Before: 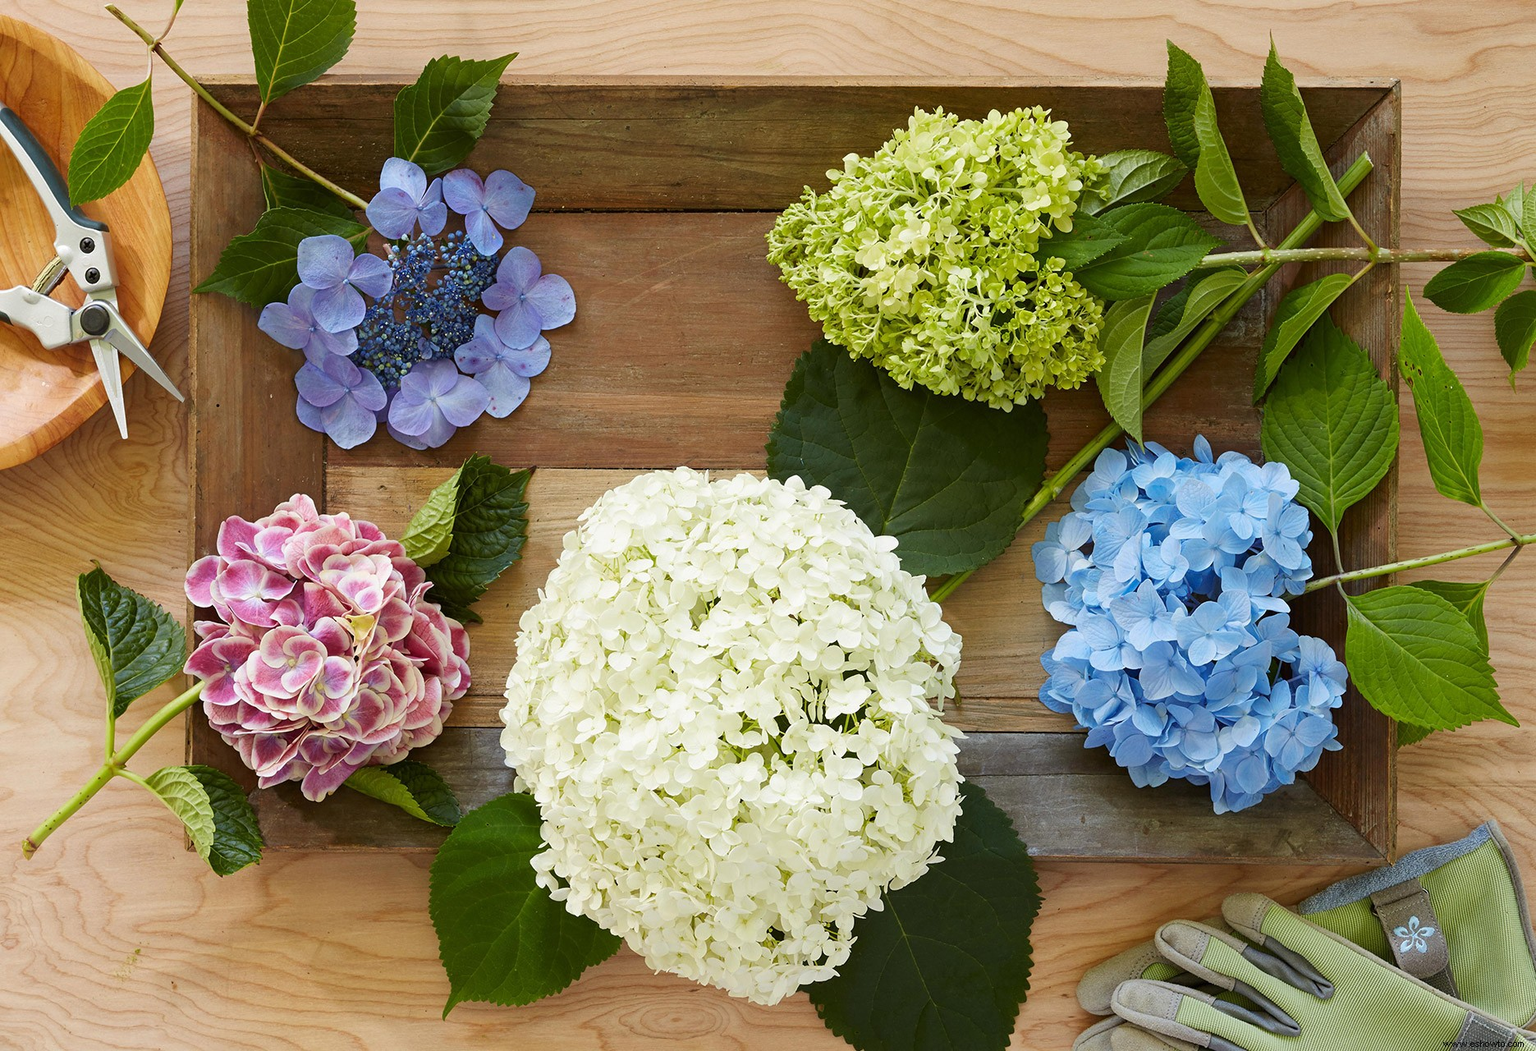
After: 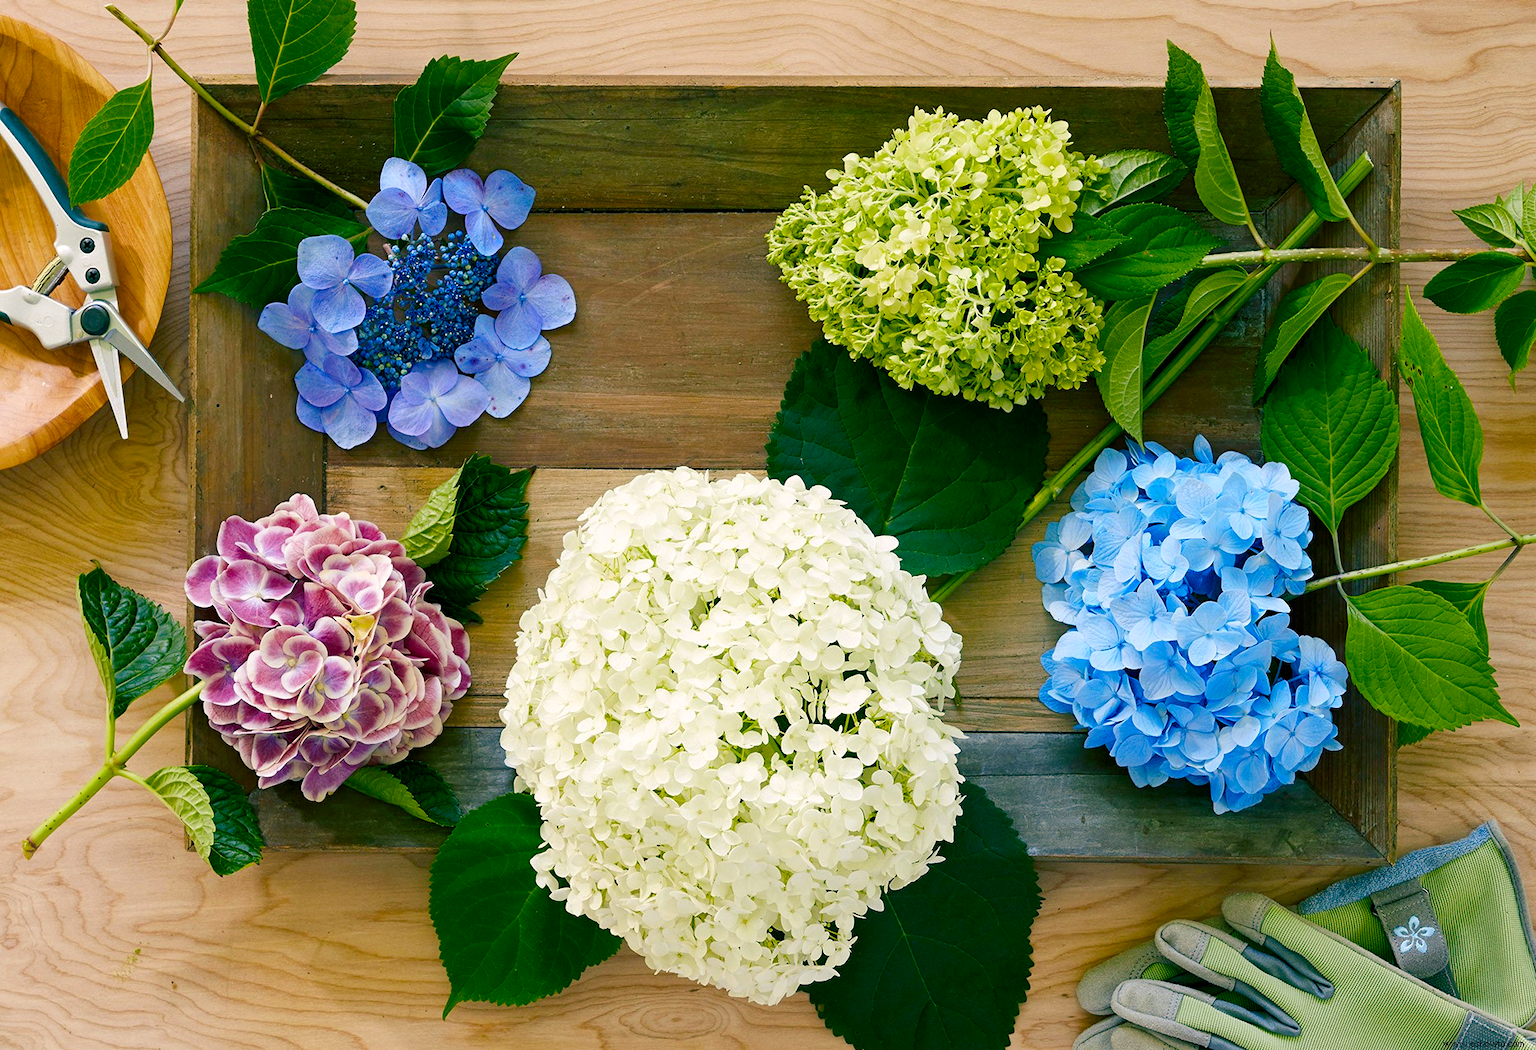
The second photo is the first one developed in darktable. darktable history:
color balance rgb: shadows lift › luminance -28.76%, shadows lift › chroma 10%, shadows lift › hue 230°, power › chroma 0.5%, power › hue 215°, highlights gain › luminance 7.14%, highlights gain › chroma 1%, highlights gain › hue 50°, global offset › luminance -0.29%, global offset › hue 260°, perceptual saturation grading › global saturation 20%, perceptual saturation grading › highlights -13.92%, perceptual saturation grading › shadows 50%
color zones: curves: ch0 [(0.068, 0.464) (0.25, 0.5) (0.48, 0.508) (0.75, 0.536) (0.886, 0.476) (0.967, 0.456)]; ch1 [(0.066, 0.456) (0.25, 0.5) (0.616, 0.508) (0.746, 0.56) (0.934, 0.444)]
